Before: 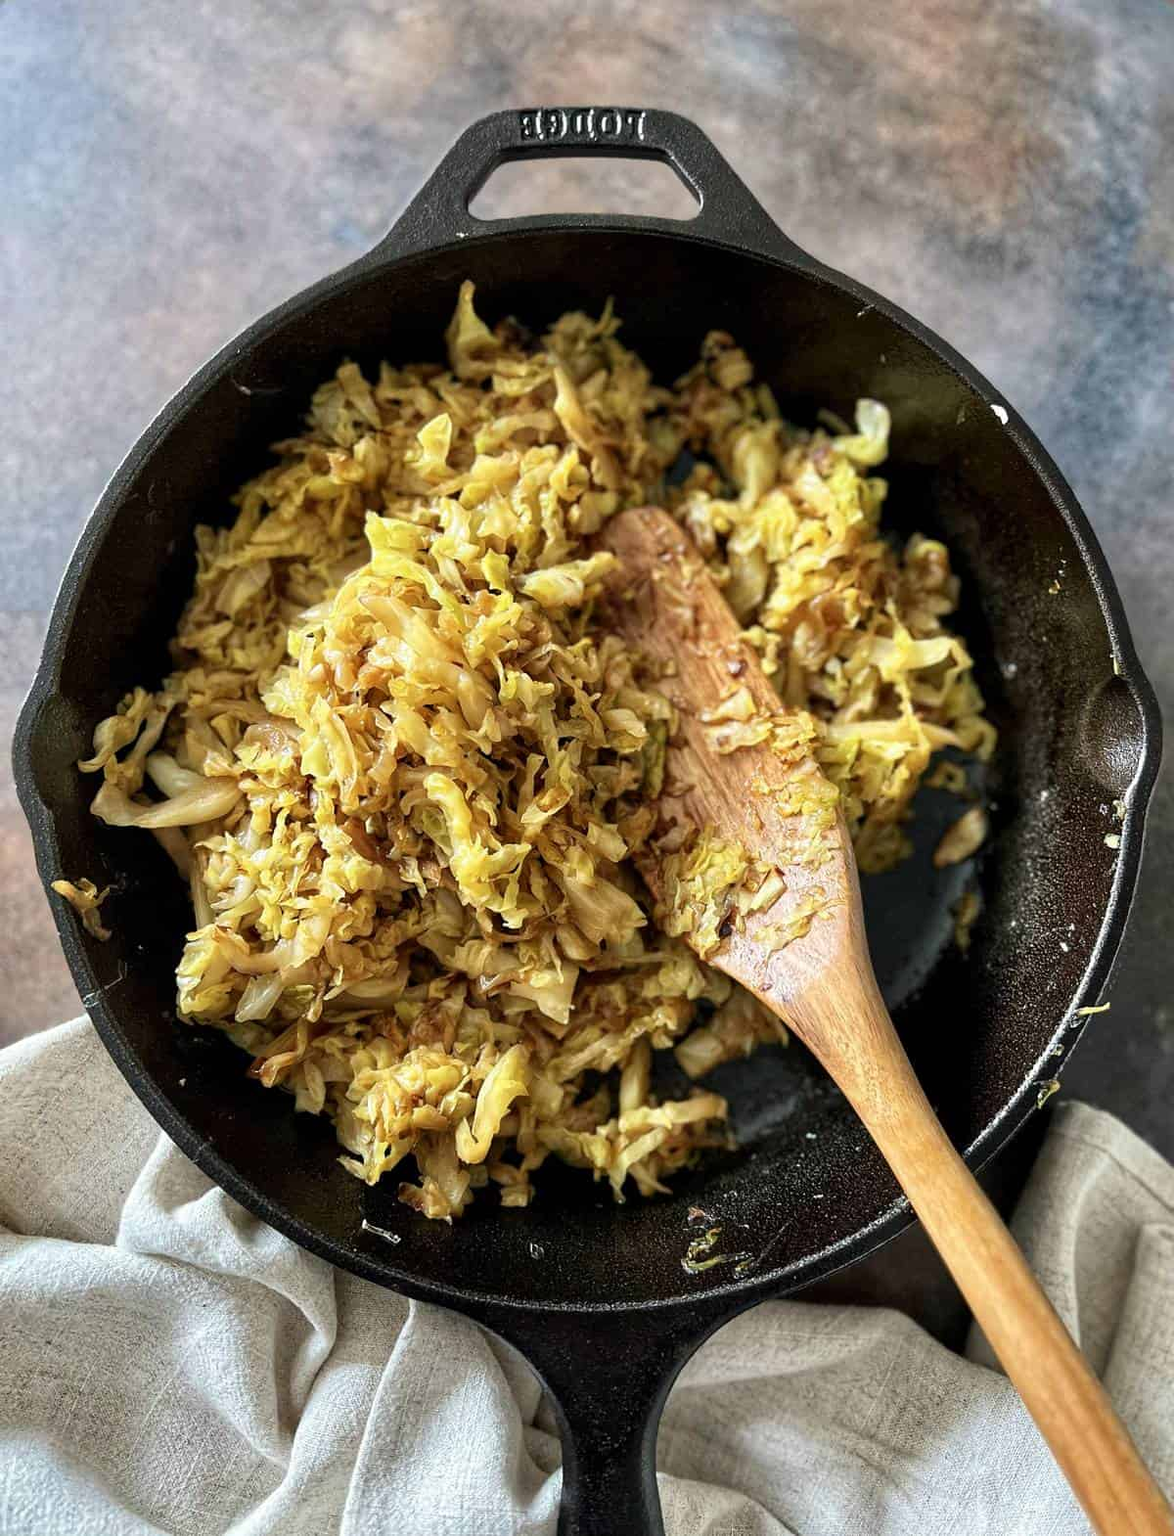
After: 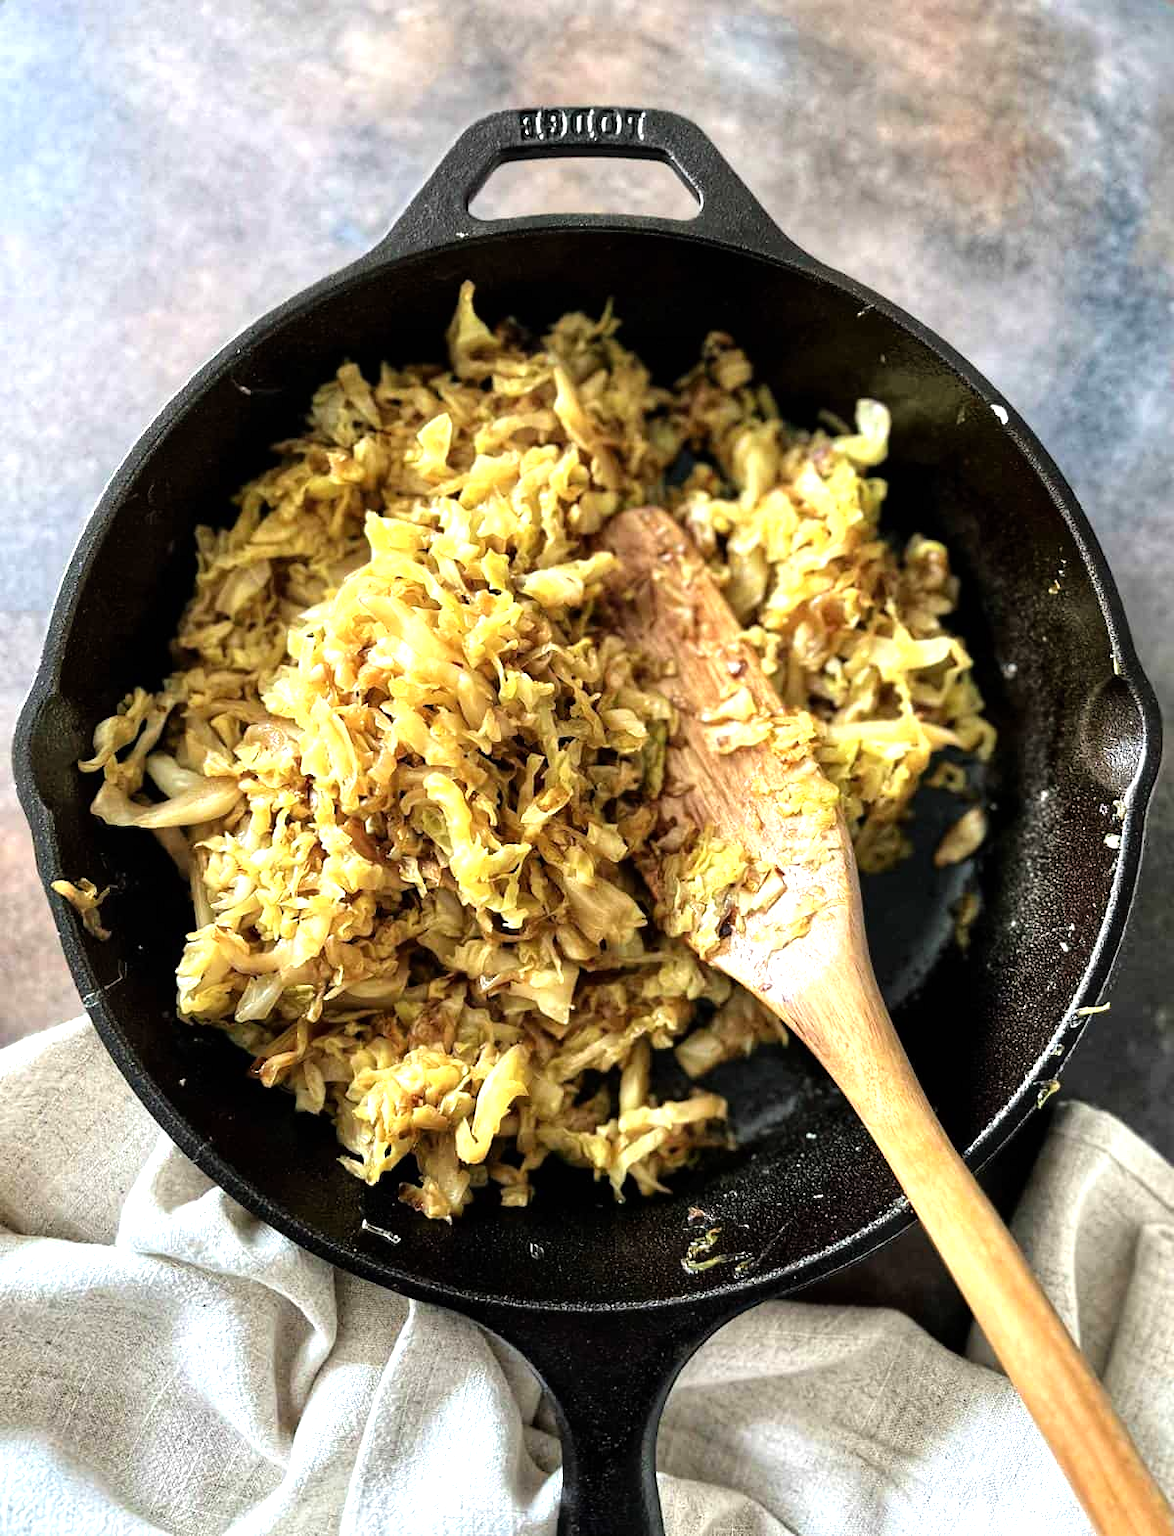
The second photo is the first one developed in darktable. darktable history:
tone equalizer: -8 EV -0.755 EV, -7 EV -0.71 EV, -6 EV -0.627 EV, -5 EV -0.408 EV, -3 EV 0.402 EV, -2 EV 0.6 EV, -1 EV 0.692 EV, +0 EV 0.735 EV
